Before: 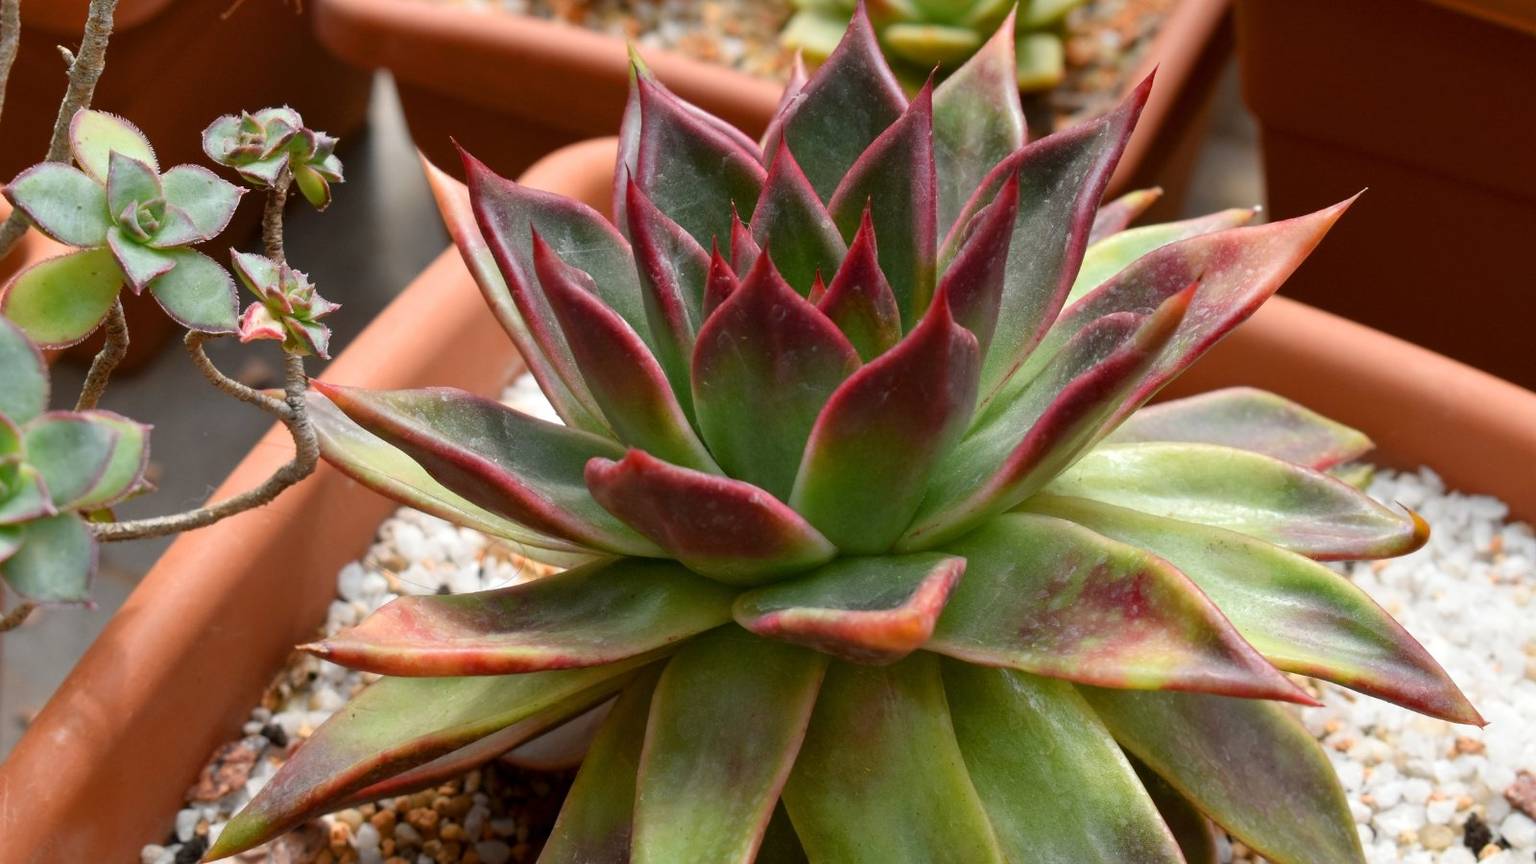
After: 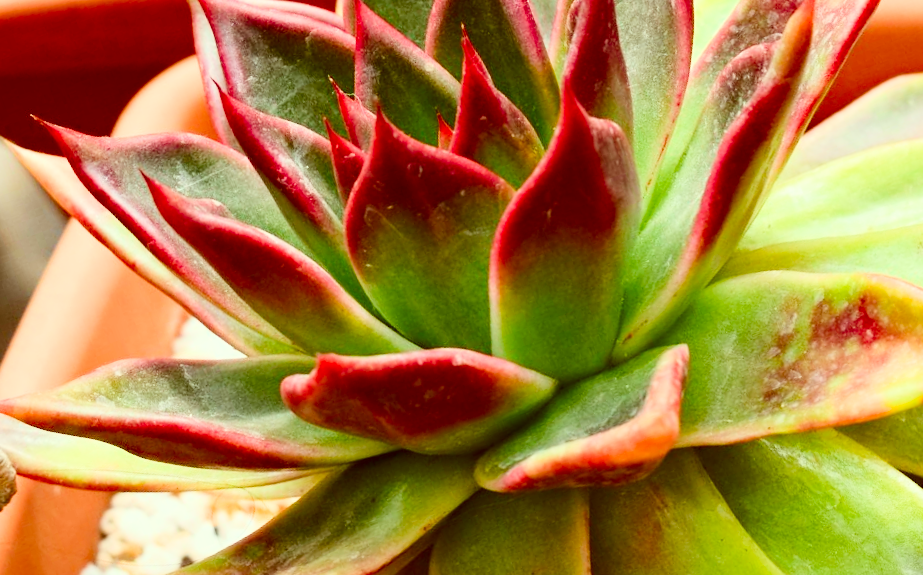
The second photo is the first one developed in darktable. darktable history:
filmic rgb: black relative exposure -7.65 EV, white relative exposure 4.56 EV, threshold 5.95 EV, hardness 3.61, iterations of high-quality reconstruction 10, enable highlight reconstruction true
crop and rotate: angle 20°, left 6.769%, right 3.94%, bottom 1.114%
exposure: black level correction 0.001, exposure 1.723 EV, compensate highlight preservation false
contrast brightness saturation: contrast 0.21, brightness -0.105, saturation 0.215
tone equalizer: edges refinement/feathering 500, mask exposure compensation -1.57 EV, preserve details no
color correction: highlights a* -6.3, highlights b* 9.4, shadows a* 10.72, shadows b* 23.27
haze removal: compatibility mode true, adaptive false
